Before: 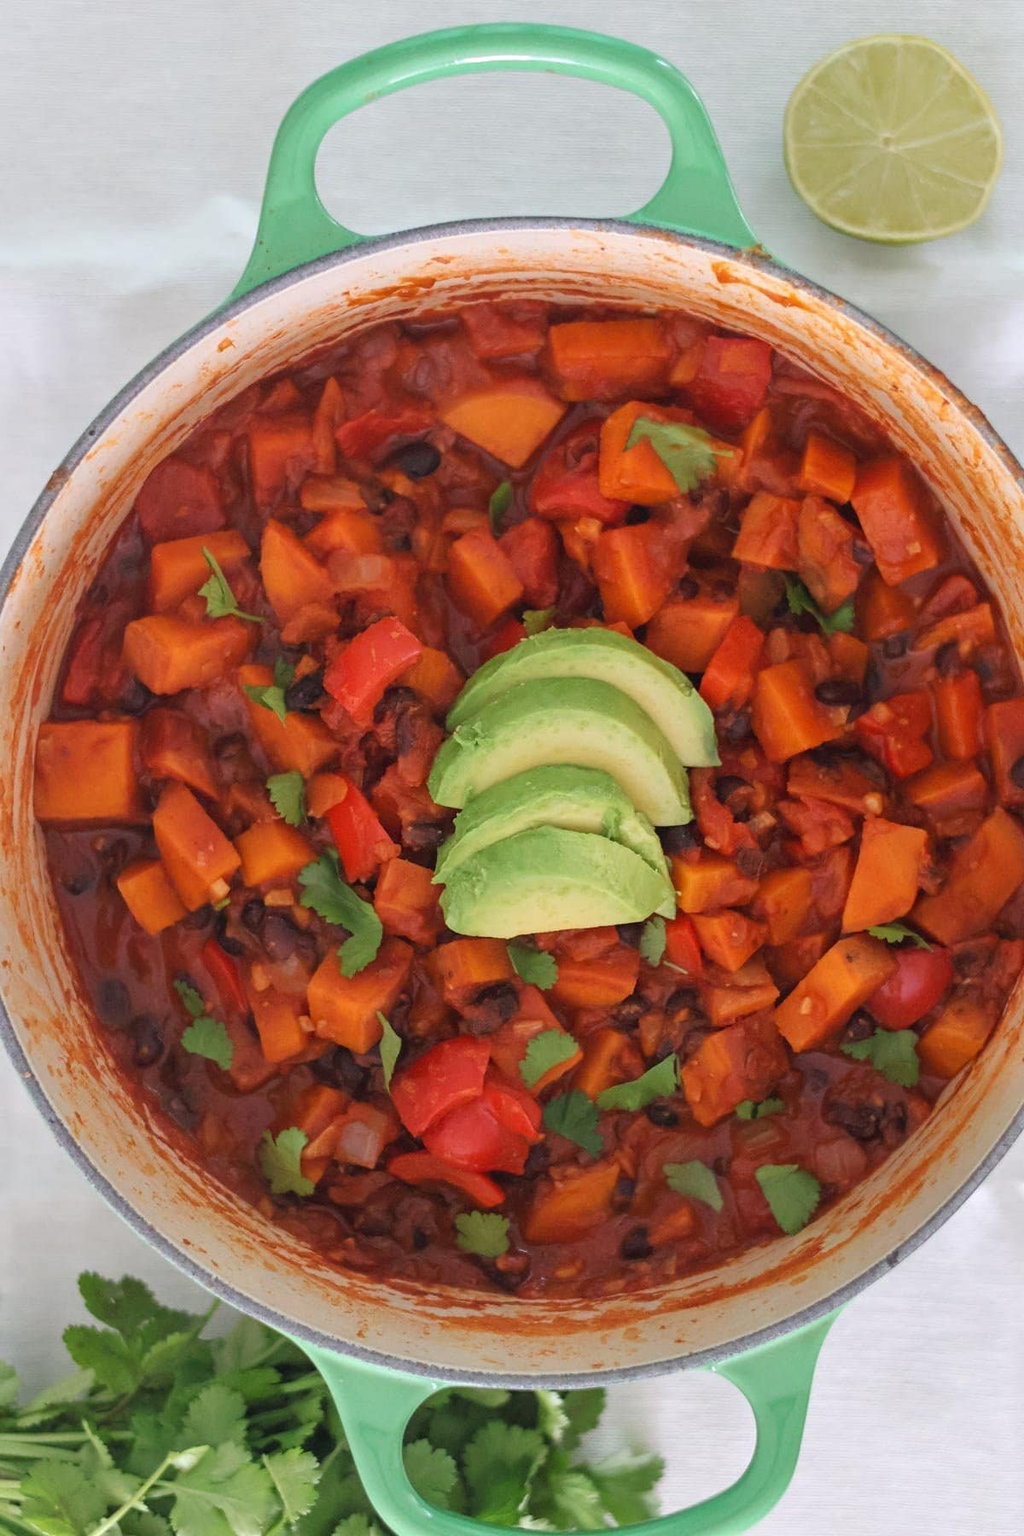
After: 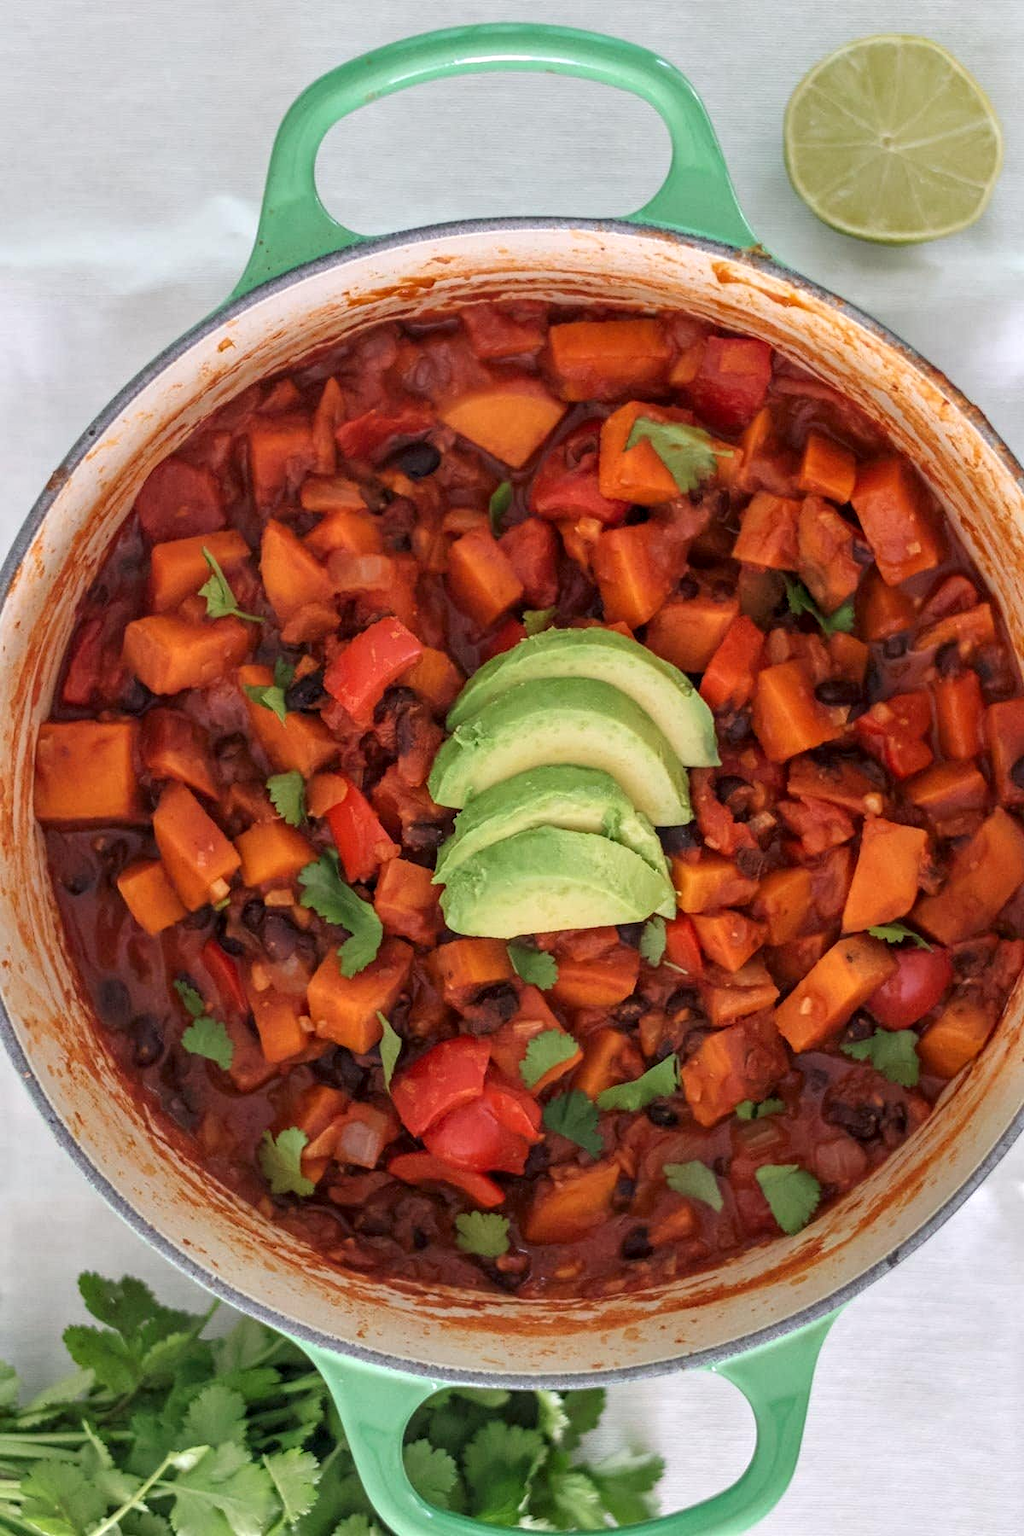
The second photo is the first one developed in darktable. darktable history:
local contrast: highlights 41%, shadows 61%, detail 136%, midtone range 0.519
